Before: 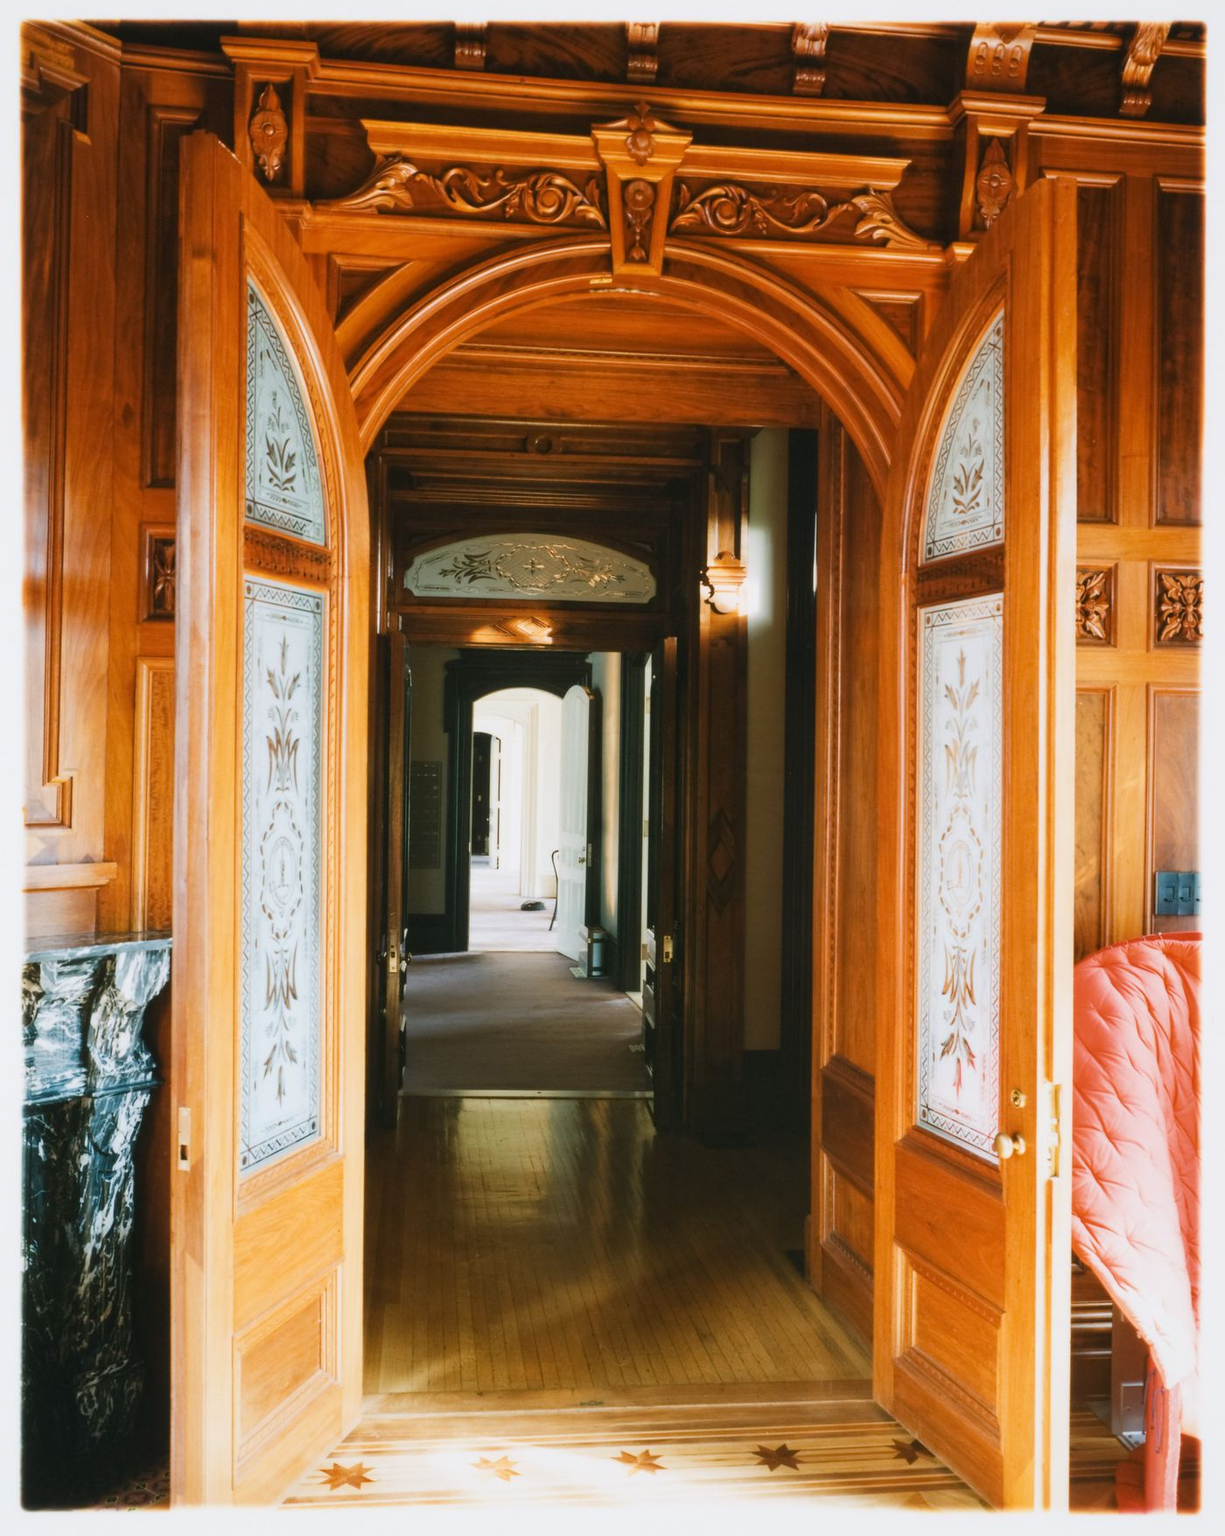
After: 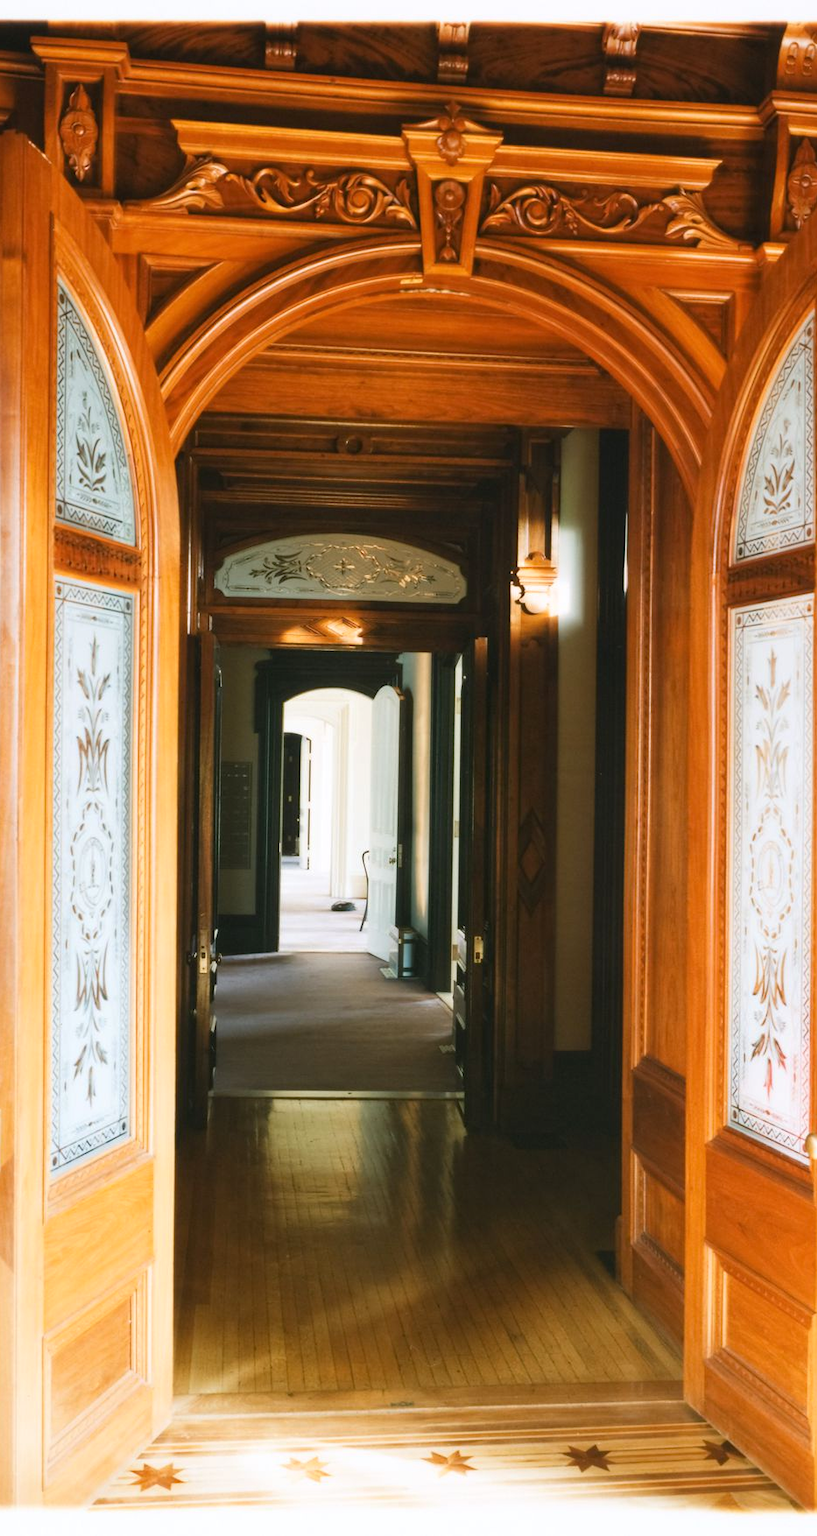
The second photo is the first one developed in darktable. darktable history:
crop and rotate: left 15.546%, right 17.787%
exposure: exposure 0.2 EV, compensate highlight preservation false
